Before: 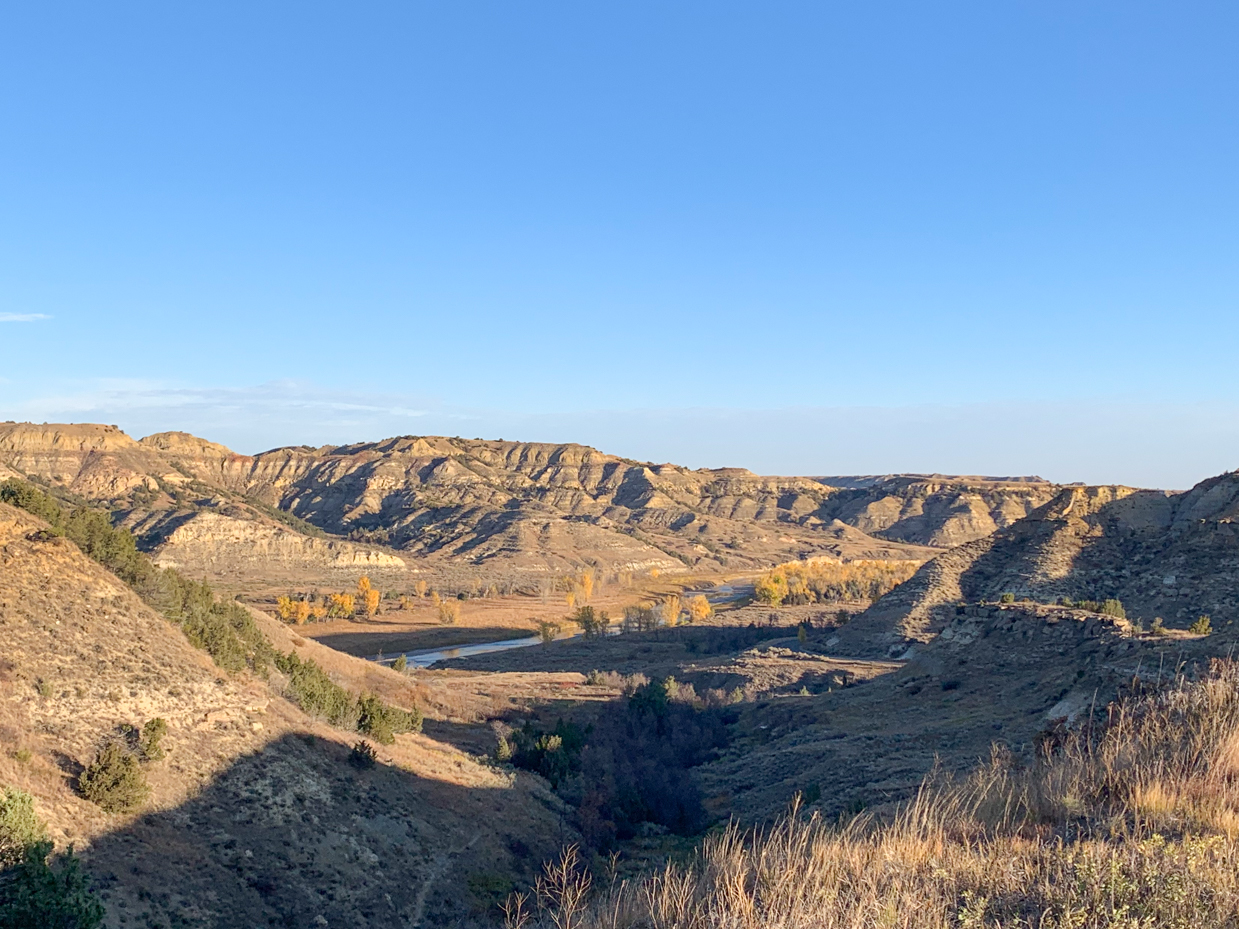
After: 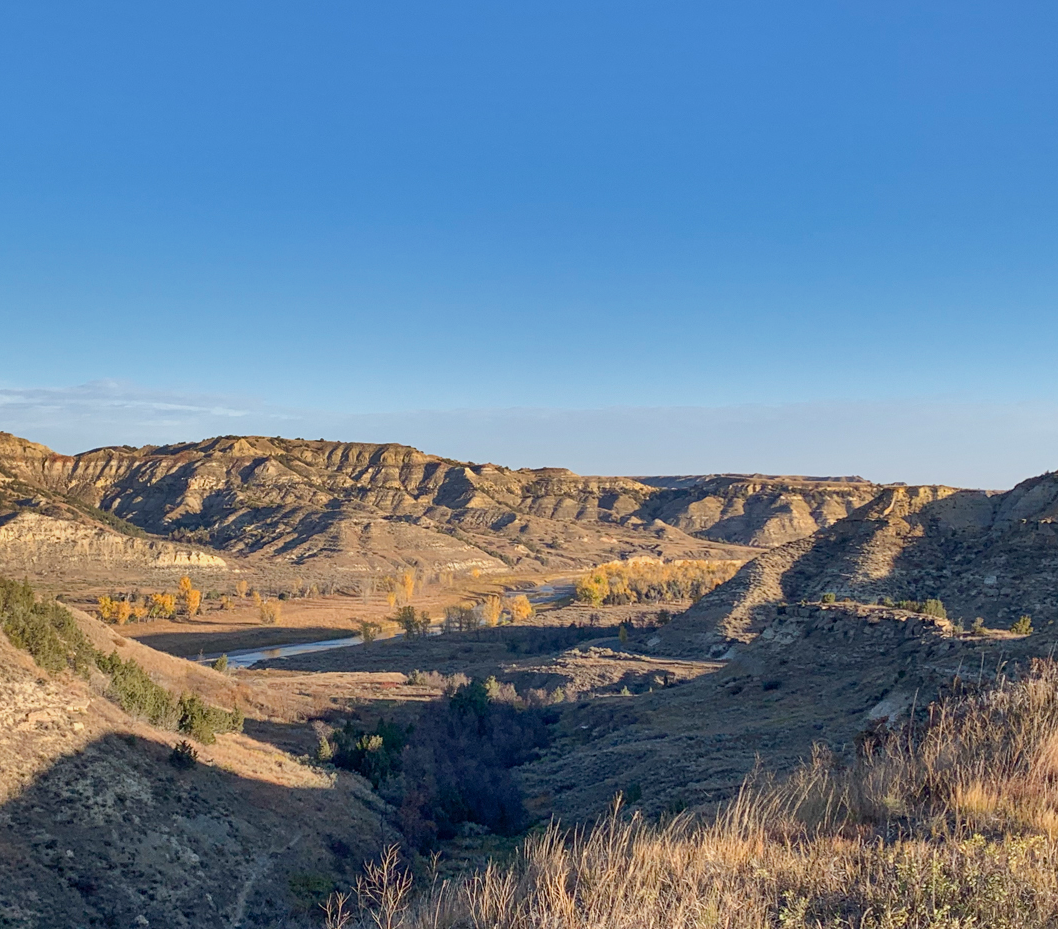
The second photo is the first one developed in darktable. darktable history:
shadows and highlights: white point adjustment -3.64, highlights -63.34, highlights color adjustment 42%, soften with gaussian
crop and rotate: left 14.584%
